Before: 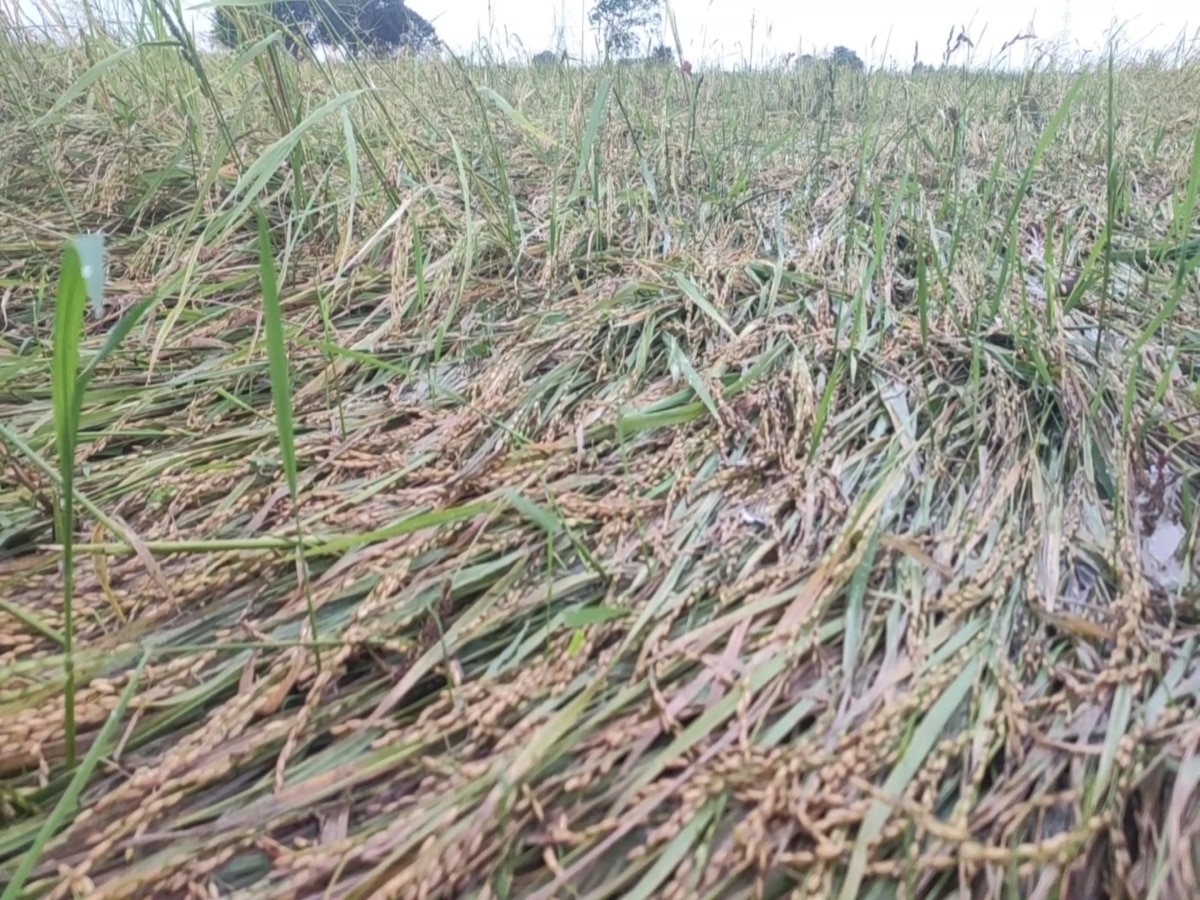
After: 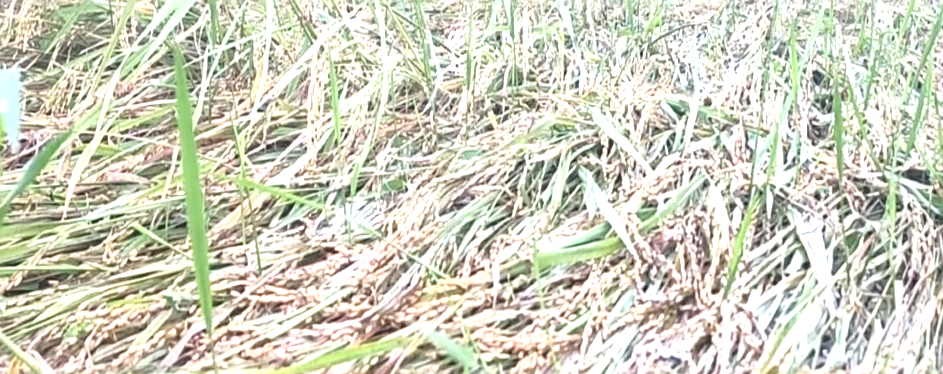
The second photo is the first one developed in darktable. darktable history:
exposure: black level correction 0, exposure 1.2 EV, compensate exposure bias true, compensate highlight preservation false
sharpen: on, module defaults
crop: left 7.036%, top 18.398%, right 14.379%, bottom 40.043%
